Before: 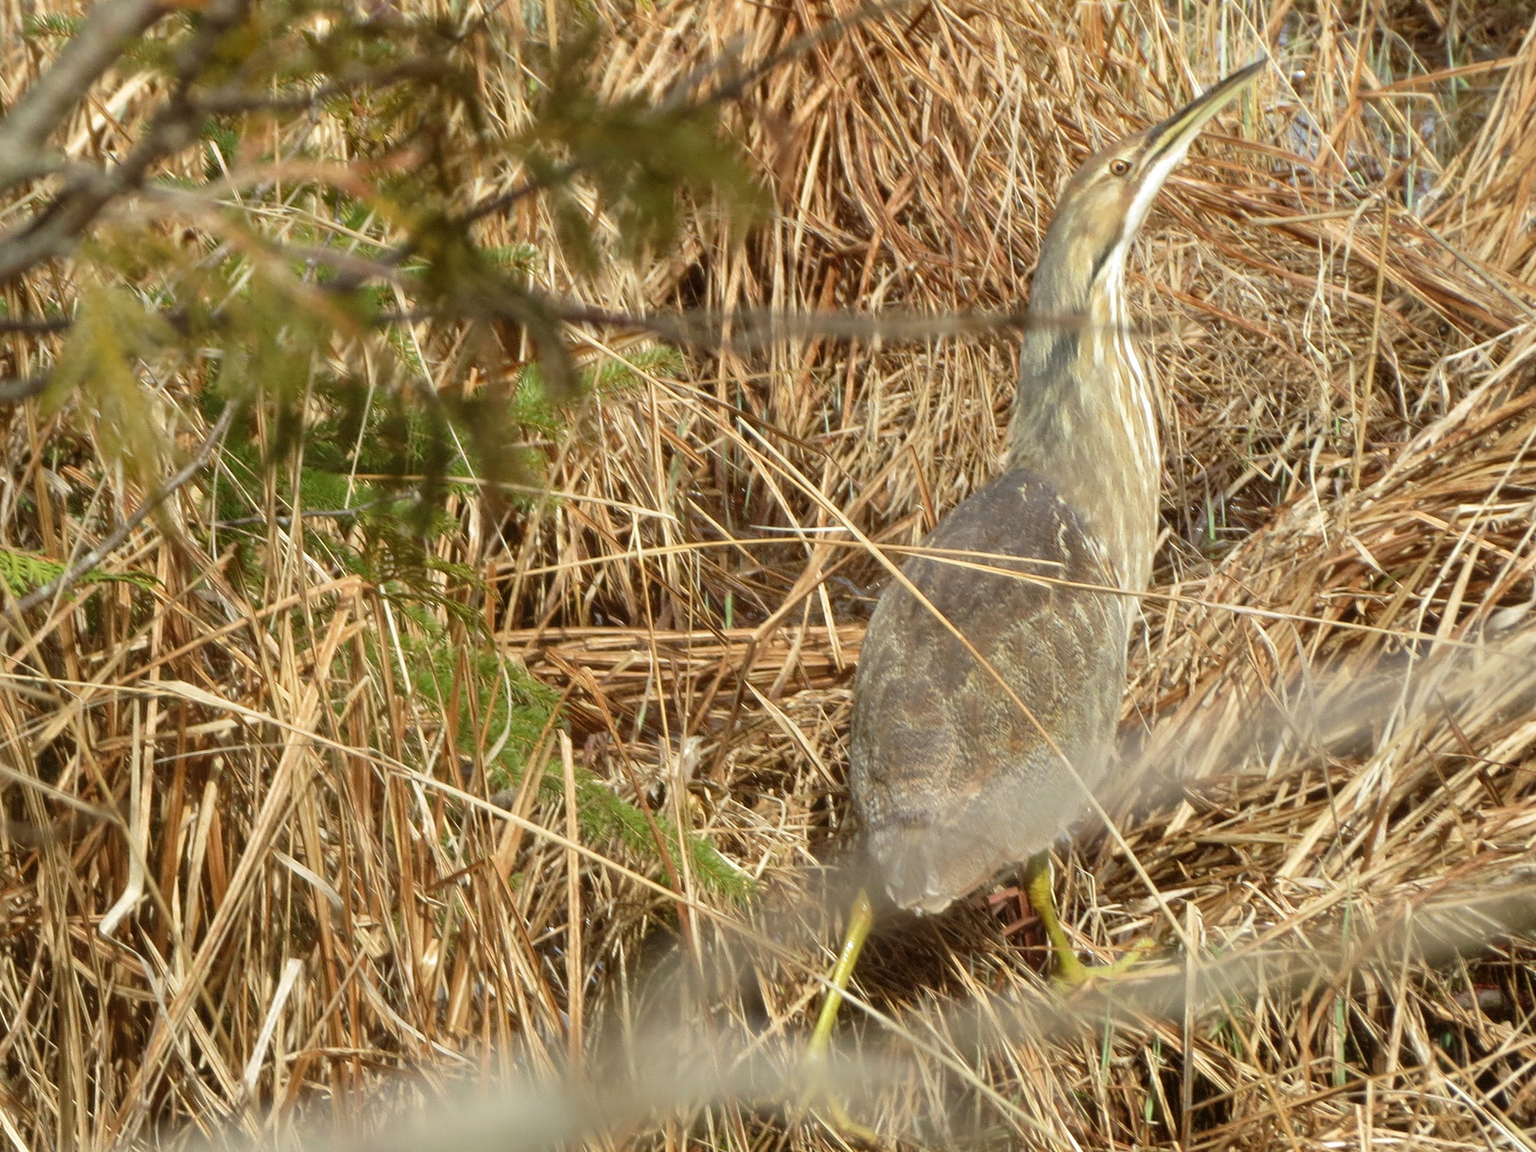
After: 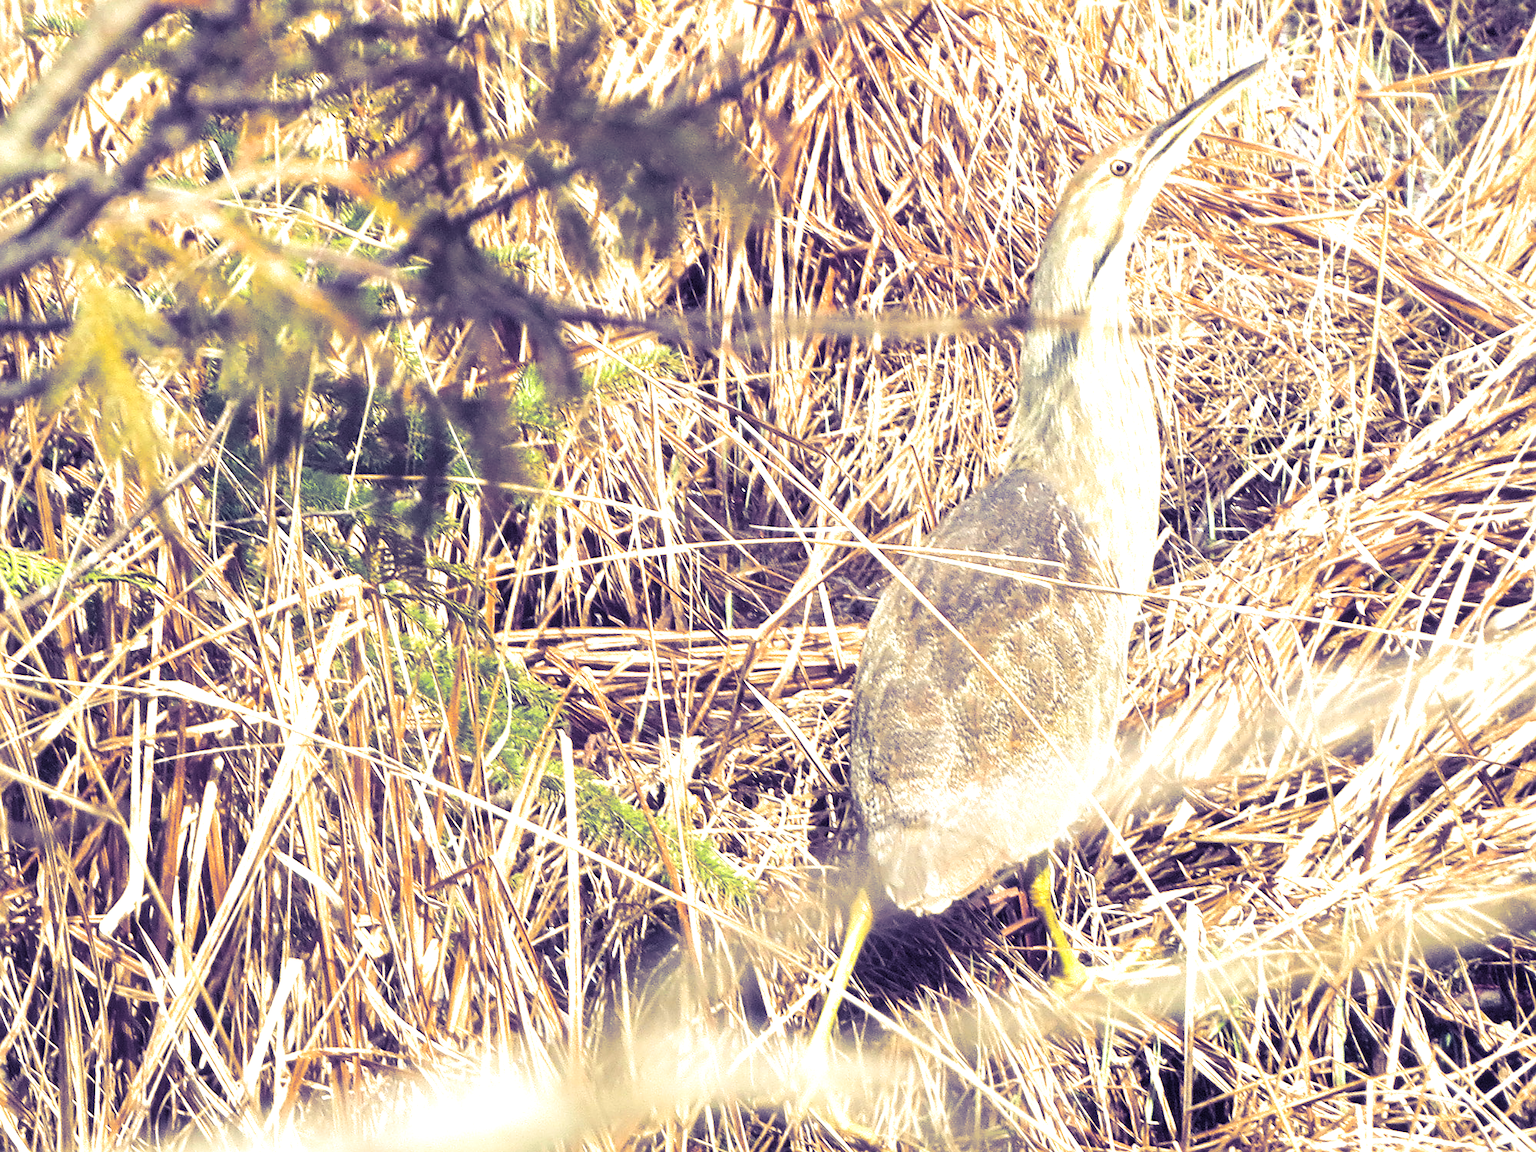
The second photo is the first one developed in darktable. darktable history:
sharpen: on, module defaults
exposure: black level correction 0, exposure 1.45 EV, compensate exposure bias true, compensate highlight preservation false
split-toning: shadows › hue 242.67°, shadows › saturation 0.733, highlights › hue 45.33°, highlights › saturation 0.667, balance -53.304, compress 21.15%
